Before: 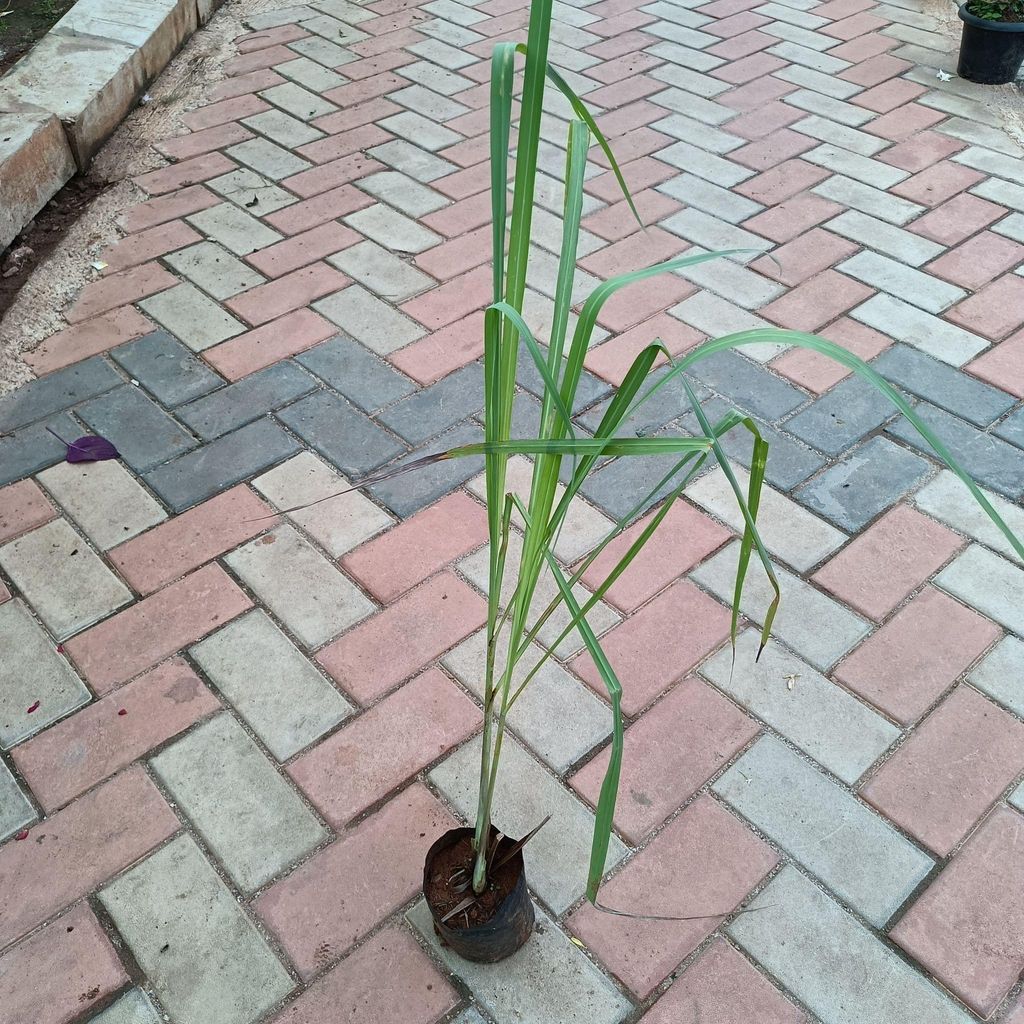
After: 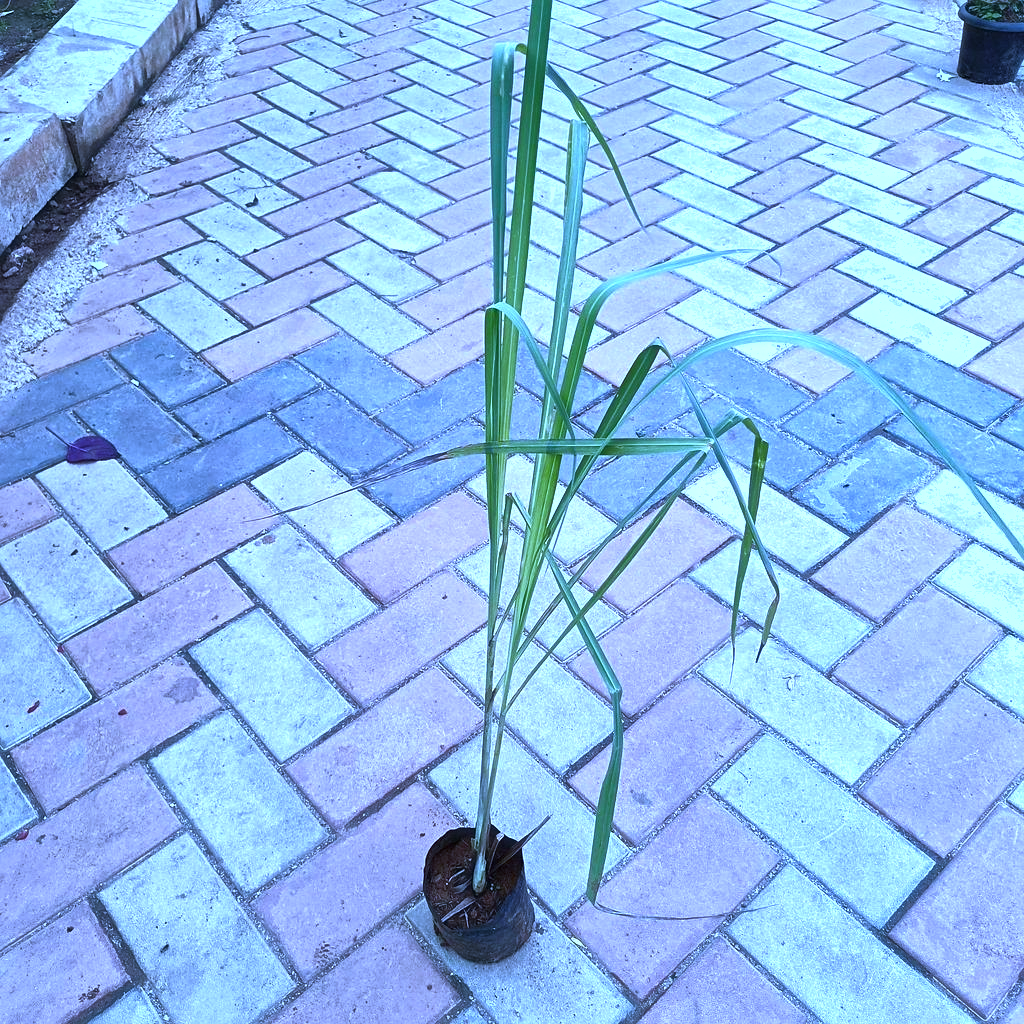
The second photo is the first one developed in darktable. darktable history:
exposure: exposure 0.6 EV, compensate highlight preservation false
shadows and highlights: shadows 29.61, highlights -30.47, low approximation 0.01, soften with gaussian
haze removal: strength -0.05
local contrast: mode bilateral grid, contrast 20, coarseness 50, detail 120%, midtone range 0.2
white balance: red 0.766, blue 1.537
sharpen: amount 0.2
